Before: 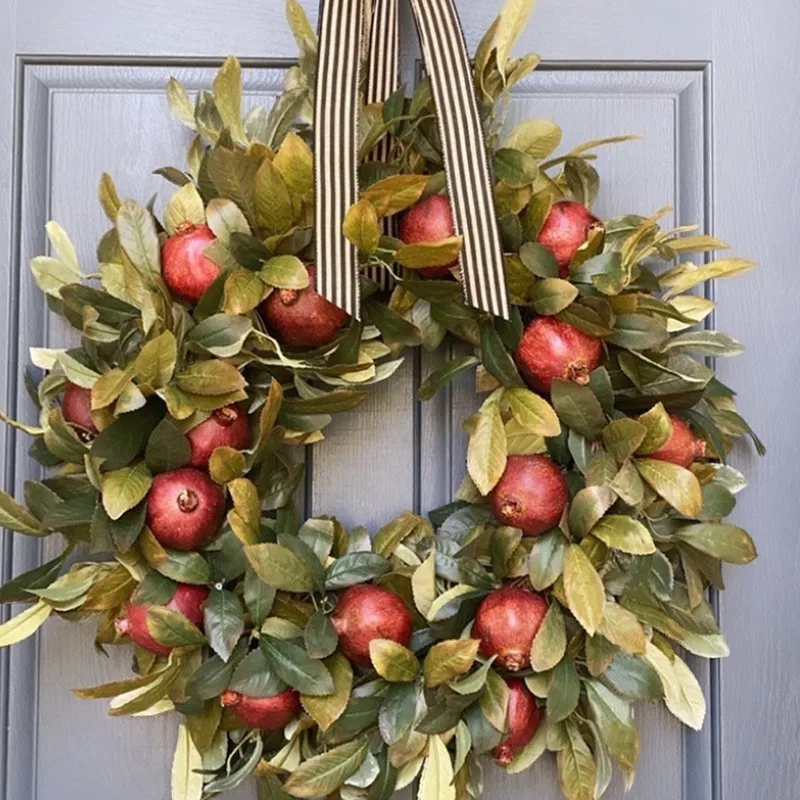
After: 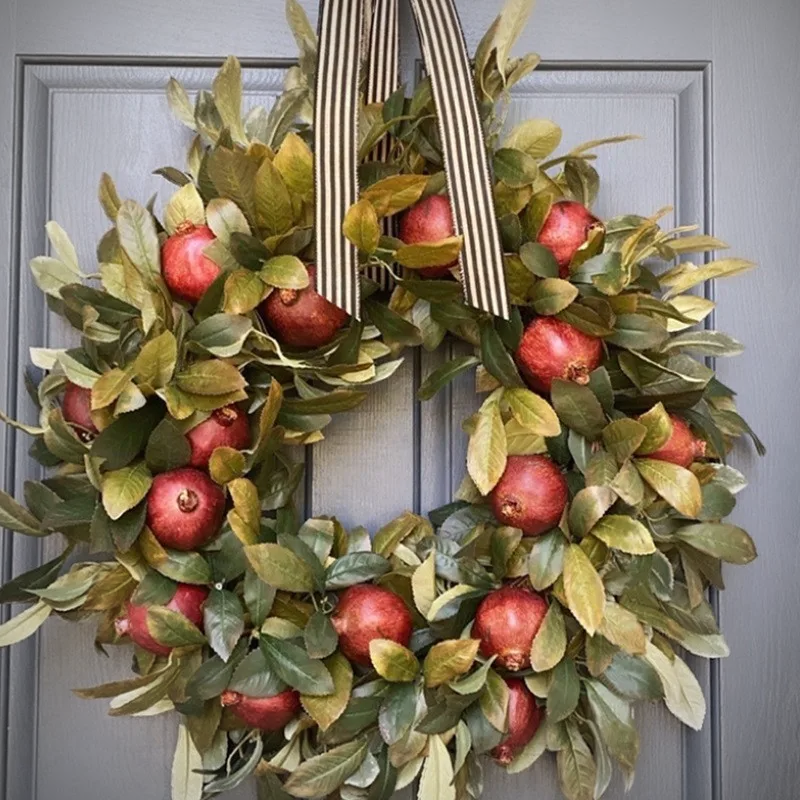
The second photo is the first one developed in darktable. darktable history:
vignetting: fall-off start 74.49%, fall-off radius 65.9%, brightness -0.628, saturation -0.68
